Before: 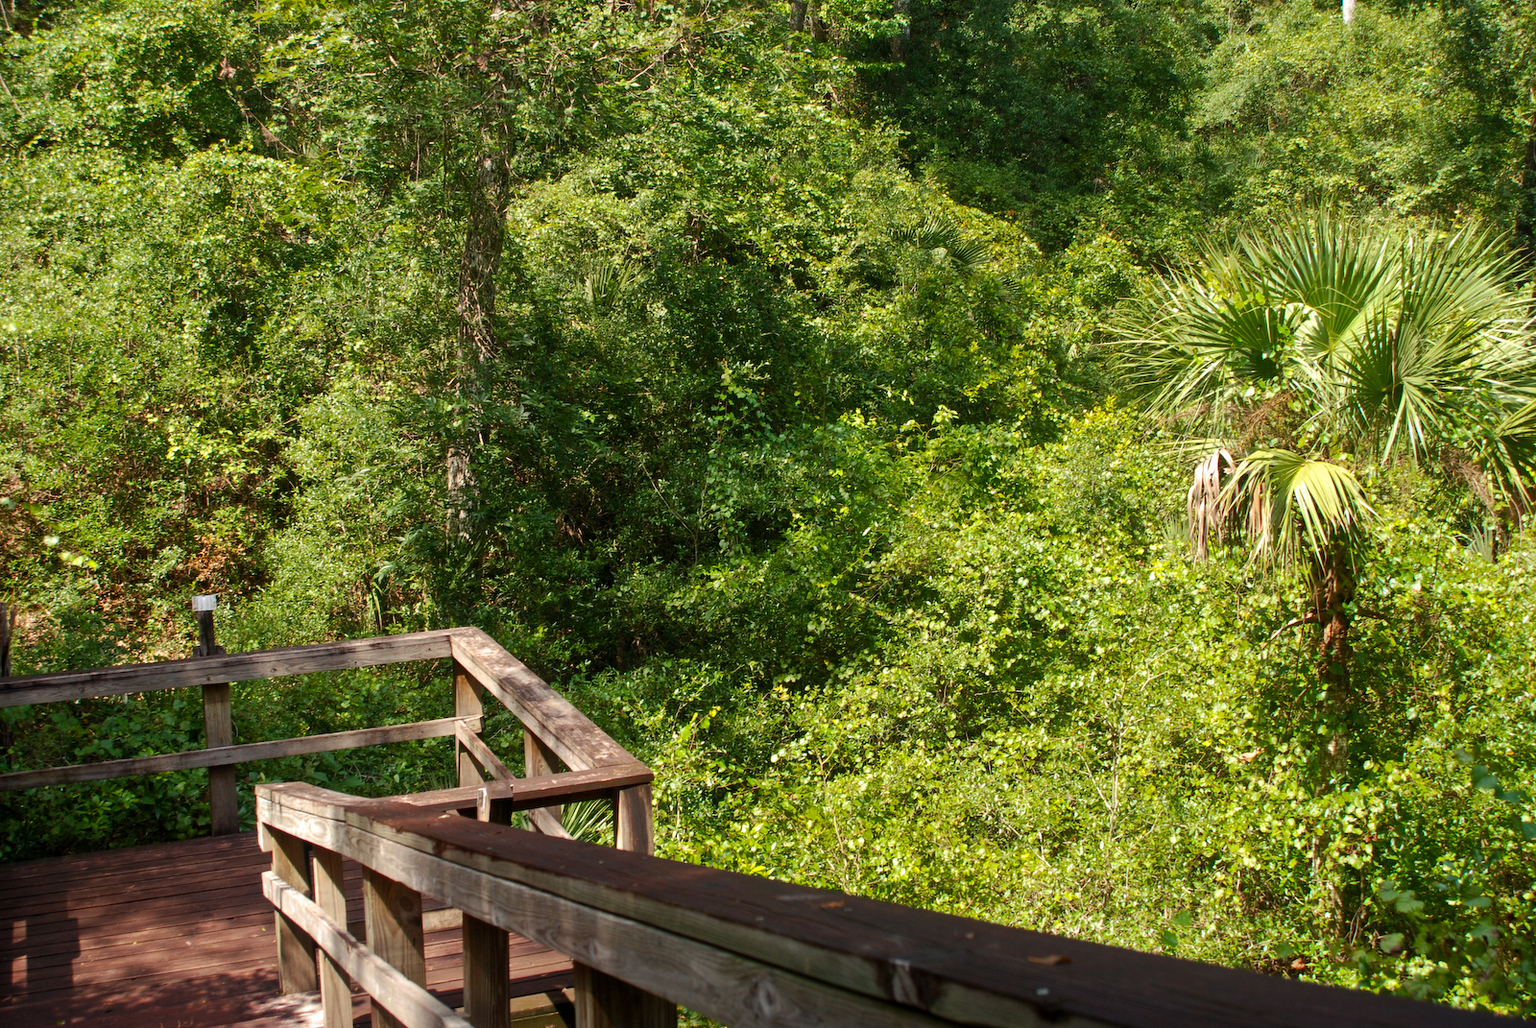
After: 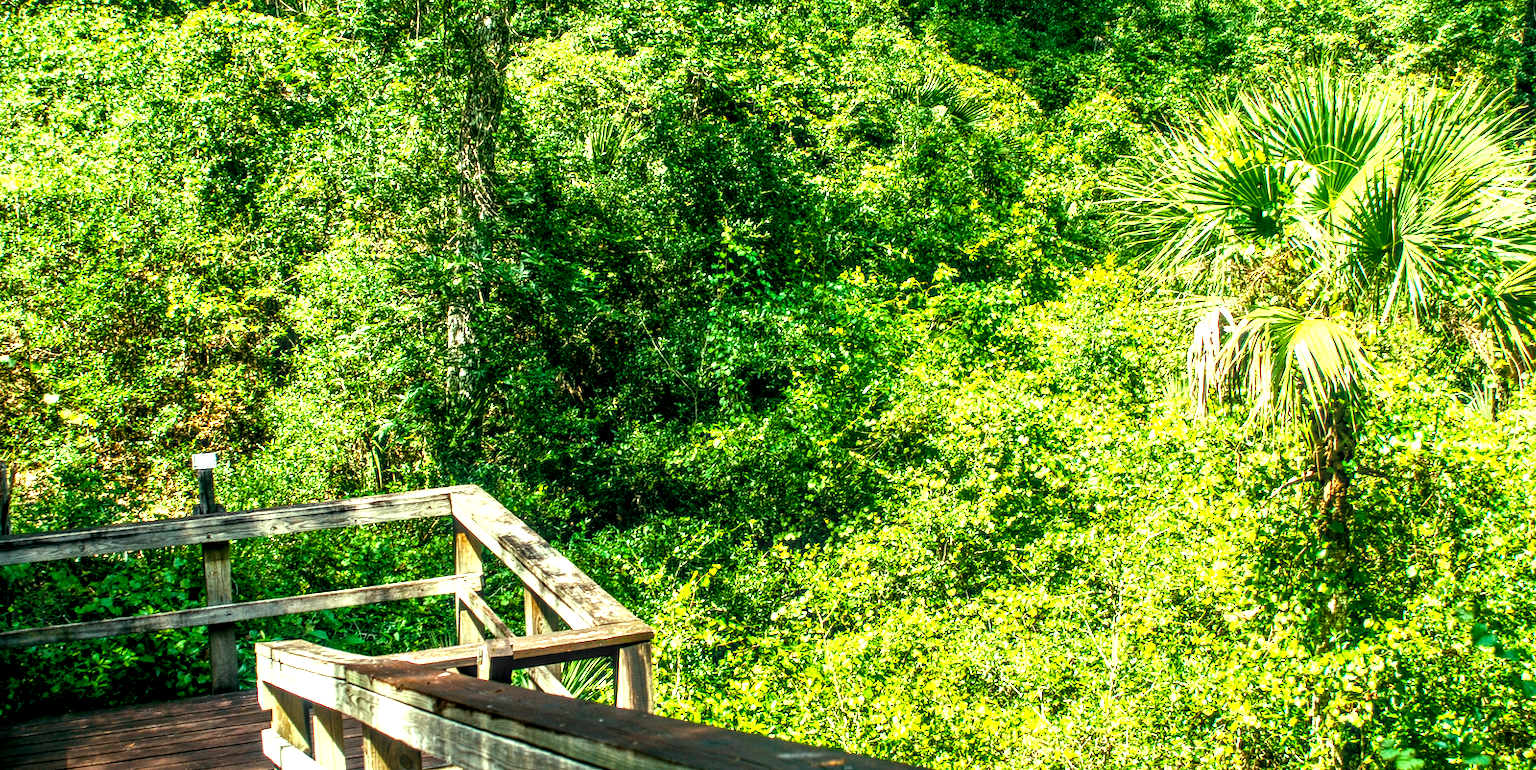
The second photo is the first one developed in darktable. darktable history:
color balance rgb: shadows lift › luminance -7.7%, shadows lift › chroma 2.13%, shadows lift › hue 165.27°, power › luminance -7.77%, power › chroma 1.1%, power › hue 215.88°, highlights gain › luminance 15.15%, highlights gain › chroma 7%, highlights gain › hue 125.57°, global offset › luminance -0.33%, global offset › chroma 0.11%, global offset › hue 165.27°, perceptual saturation grading › global saturation 24.42%, perceptual saturation grading › highlights -24.42%, perceptual saturation grading › mid-tones 24.42%, perceptual saturation grading › shadows 40%, perceptual brilliance grading › global brilliance -5%, perceptual brilliance grading › highlights 24.42%, perceptual brilliance grading › mid-tones 7%, perceptual brilliance grading › shadows -5%
exposure: black level correction 0, exposure 0.7 EV, compensate exposure bias true, compensate highlight preservation false
crop: top 13.819%, bottom 11.169%
local contrast: highlights 0%, shadows 0%, detail 182%
